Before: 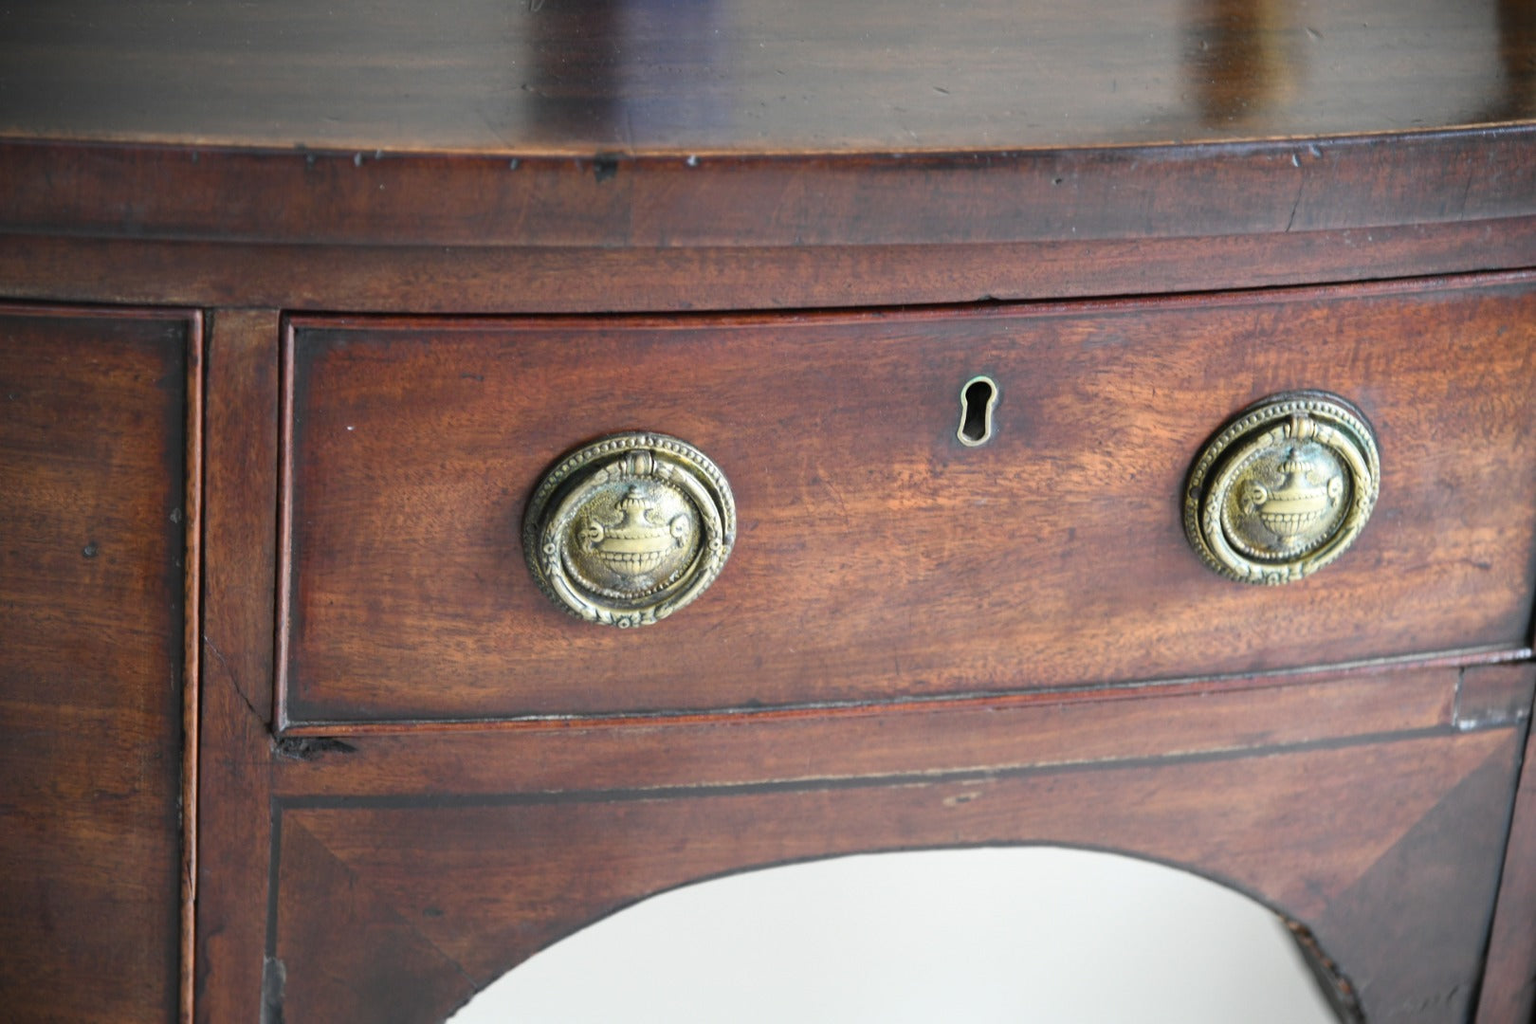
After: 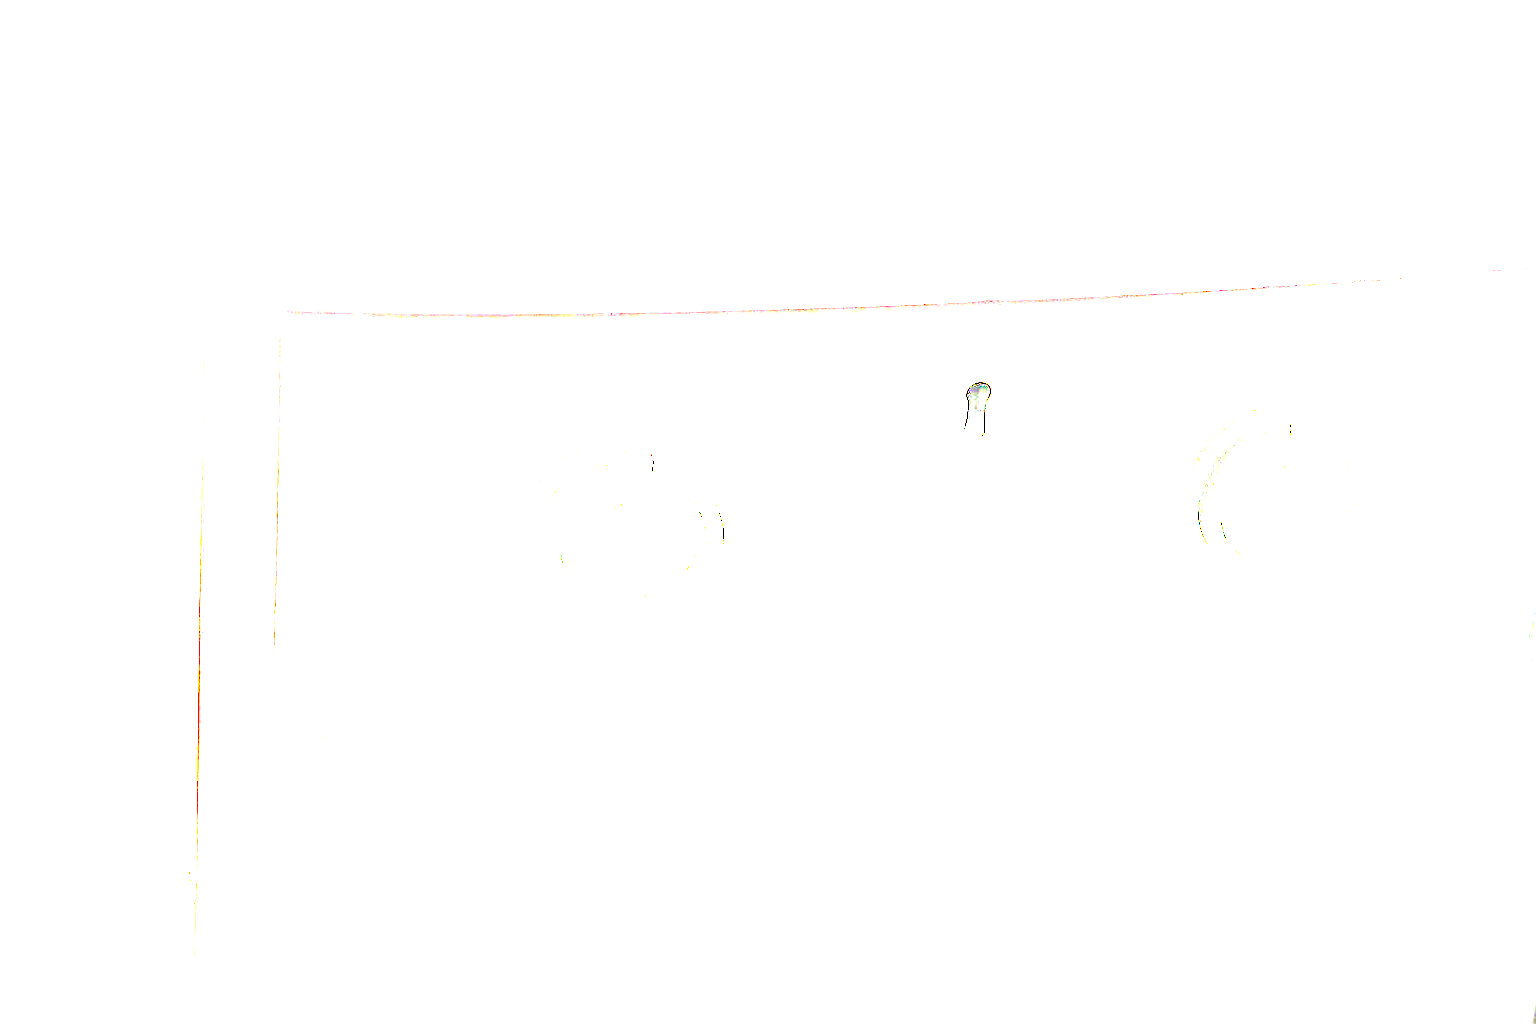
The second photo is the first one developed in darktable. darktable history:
local contrast: mode bilateral grid, contrast 19, coarseness 100, detail 150%, midtone range 0.2
exposure: exposure 7.947 EV, compensate highlight preservation false
